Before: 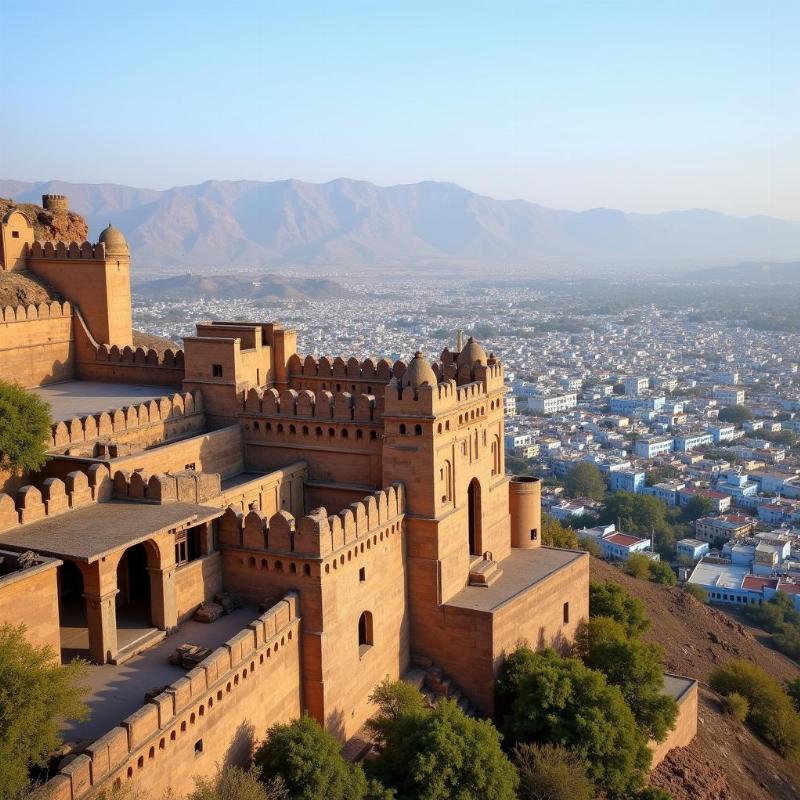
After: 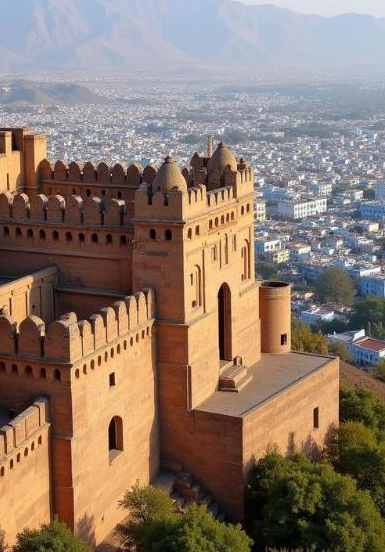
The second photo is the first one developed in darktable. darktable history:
crop: left 31.353%, top 24.403%, right 20.41%, bottom 6.596%
